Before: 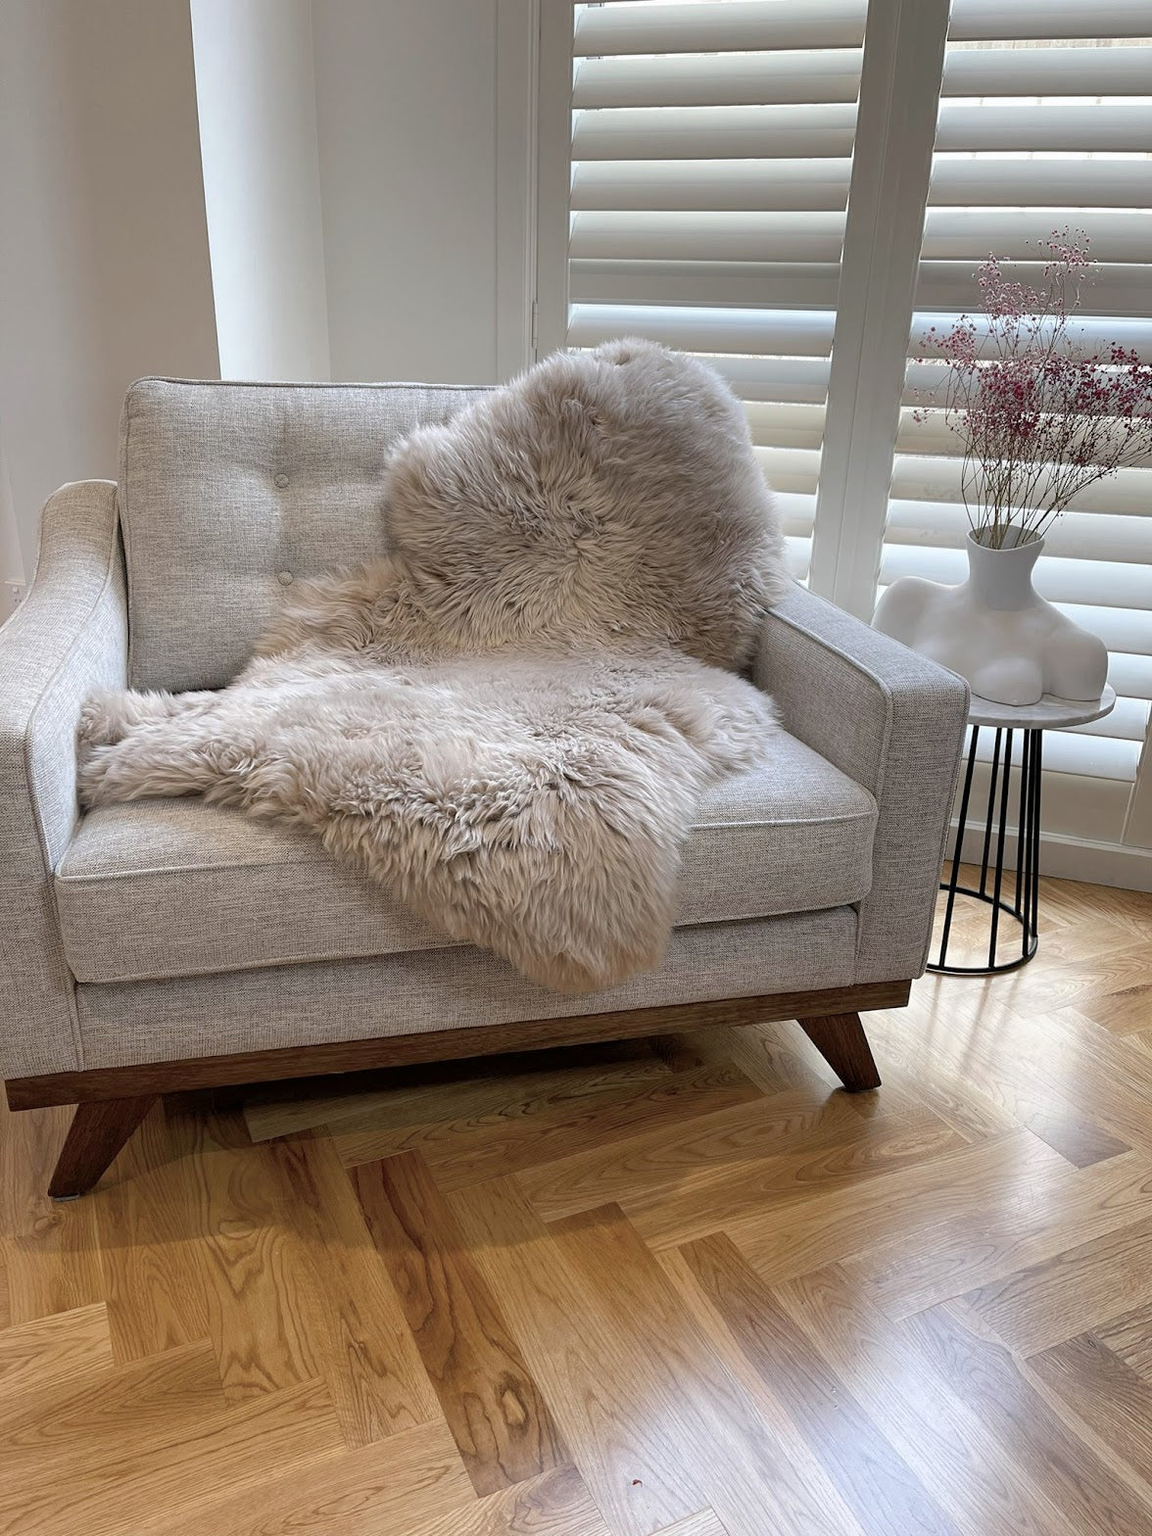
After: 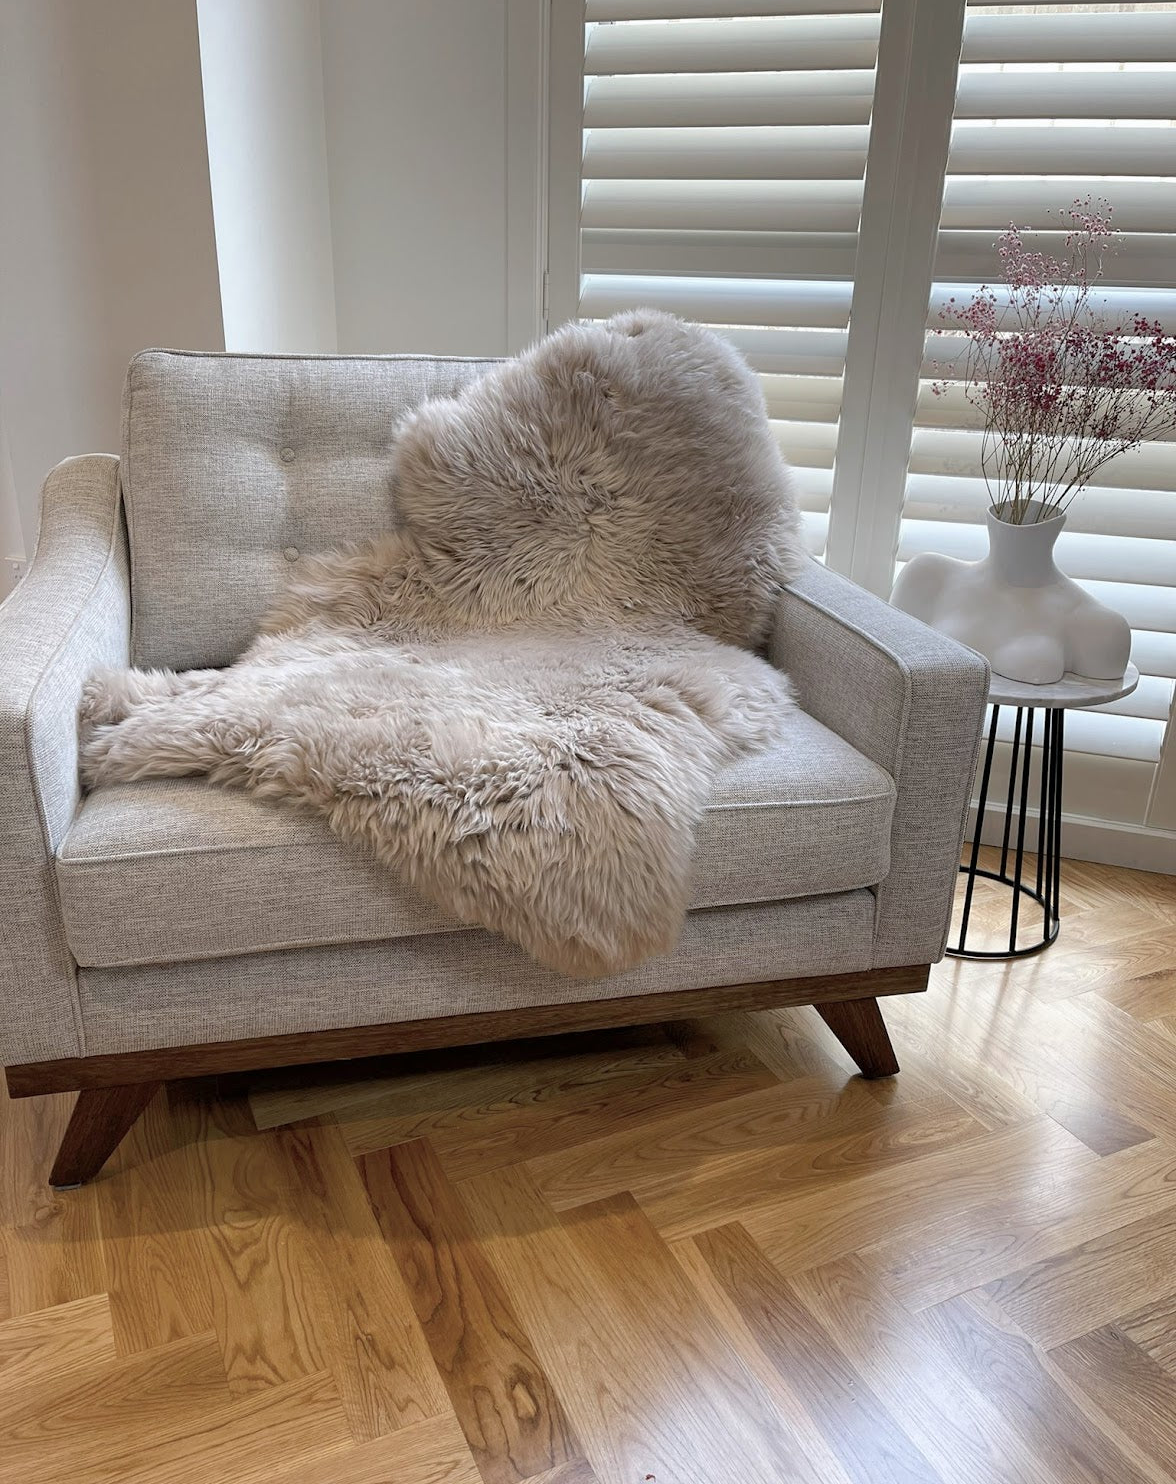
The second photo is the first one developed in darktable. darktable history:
crop and rotate: top 2.318%, bottom 3.011%
